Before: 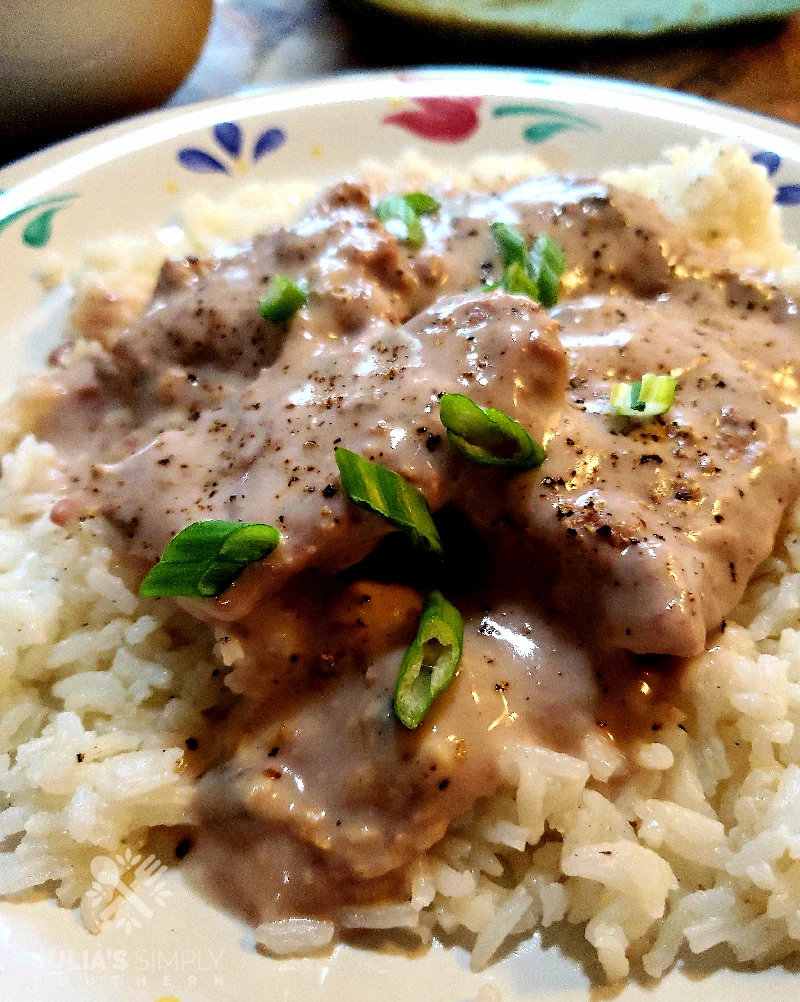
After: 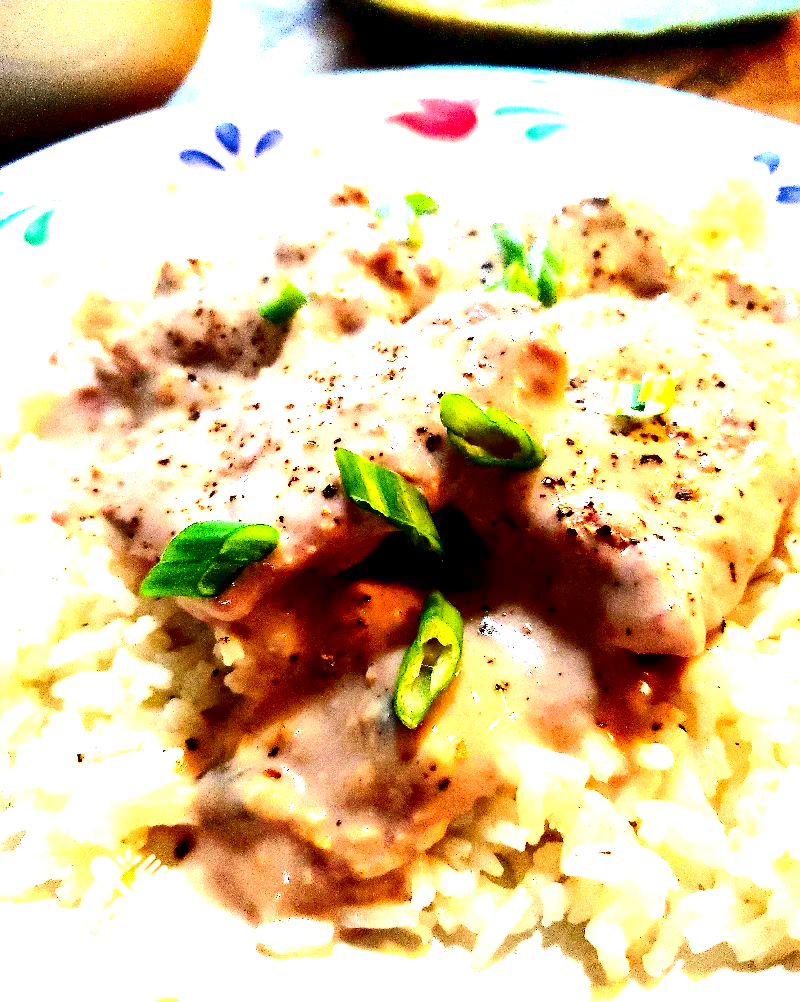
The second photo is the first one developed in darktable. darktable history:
exposure: exposure 1.996 EV, compensate highlight preservation false
contrast brightness saturation: contrast 0.194, brightness -0.1, saturation 0.205
